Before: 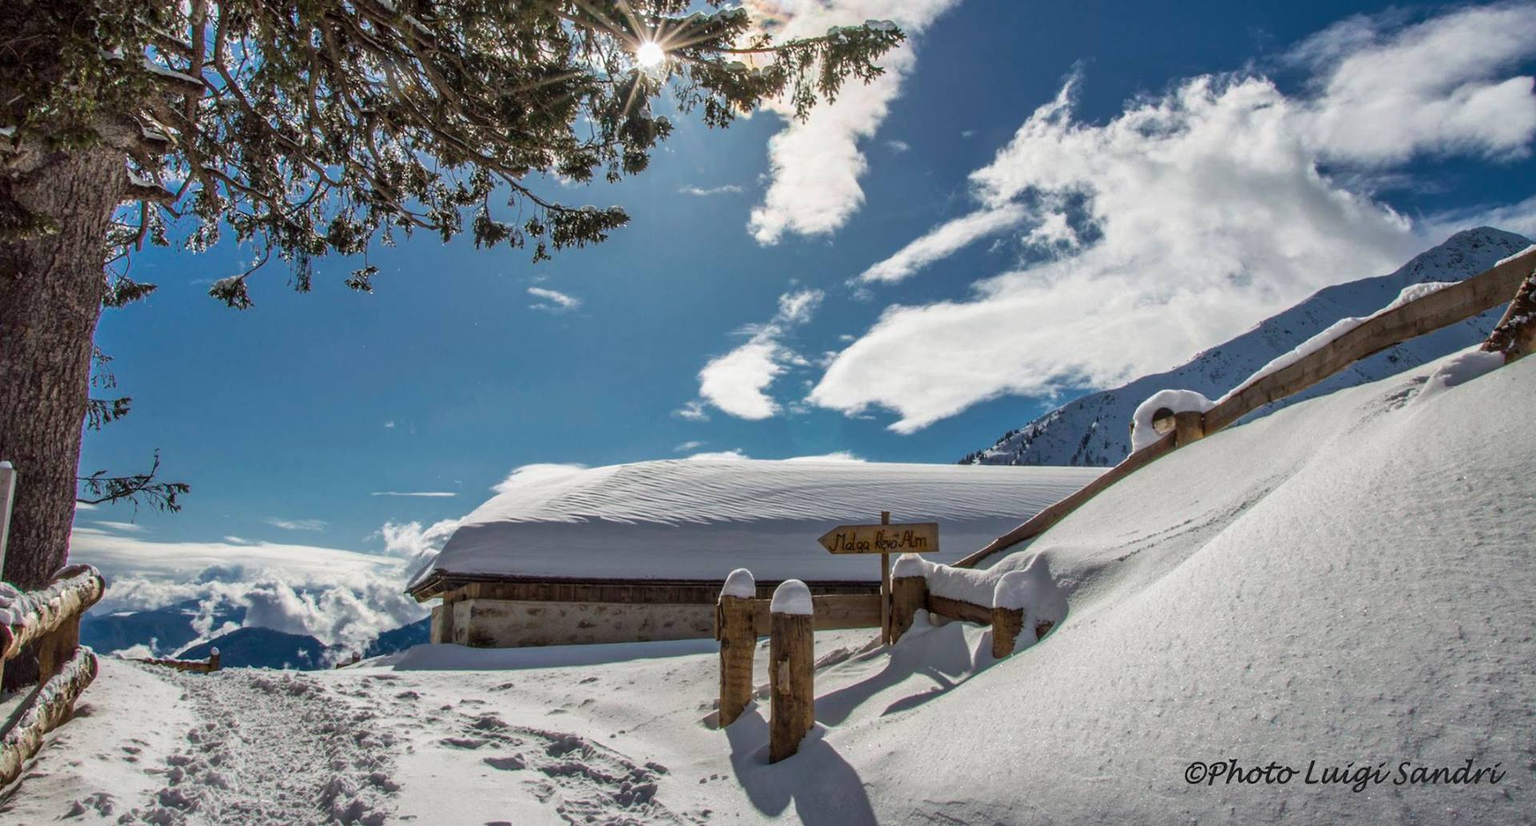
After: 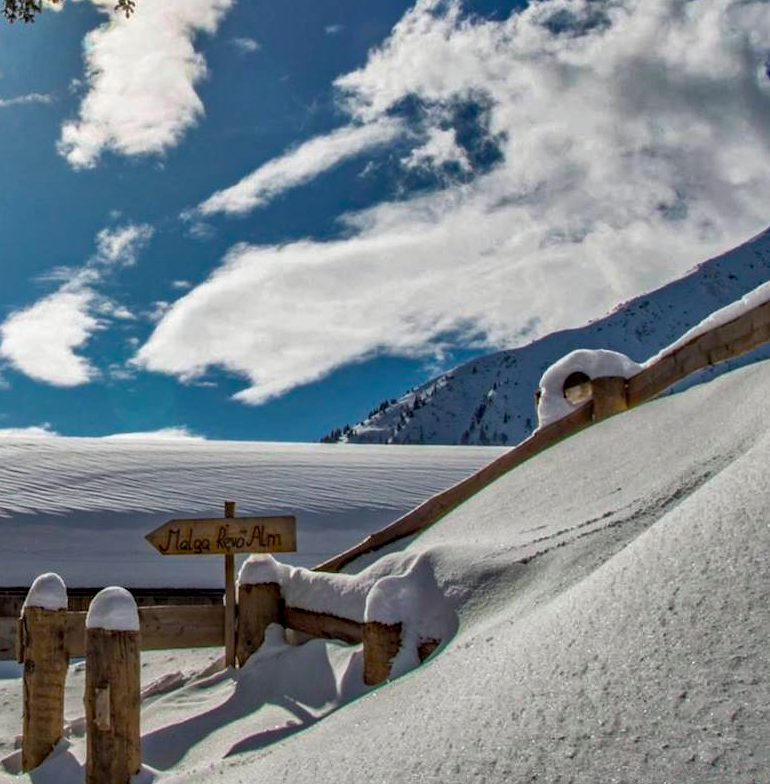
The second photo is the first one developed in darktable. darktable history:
tone equalizer: -8 EV 0.06 EV, smoothing diameter 25%, edges refinement/feathering 10, preserve details guided filter
haze removal: strength 0.29, distance 0.25, compatibility mode true, adaptive false
shadows and highlights: shadows 24.5, highlights -78.15, soften with gaussian
crop: left 45.721%, top 13.393%, right 14.118%, bottom 10.01%
